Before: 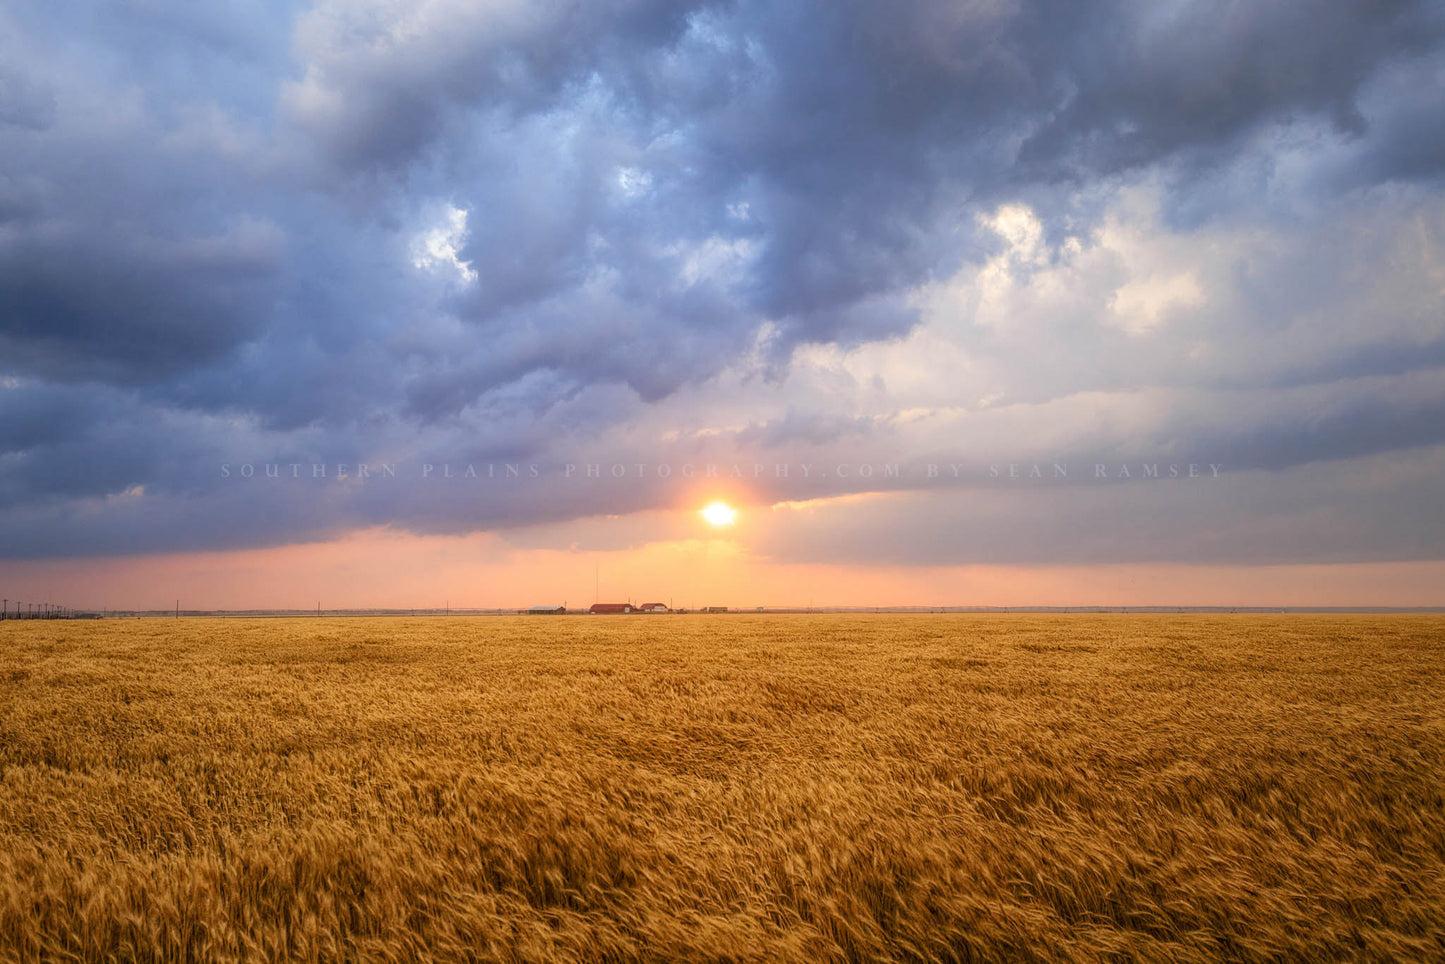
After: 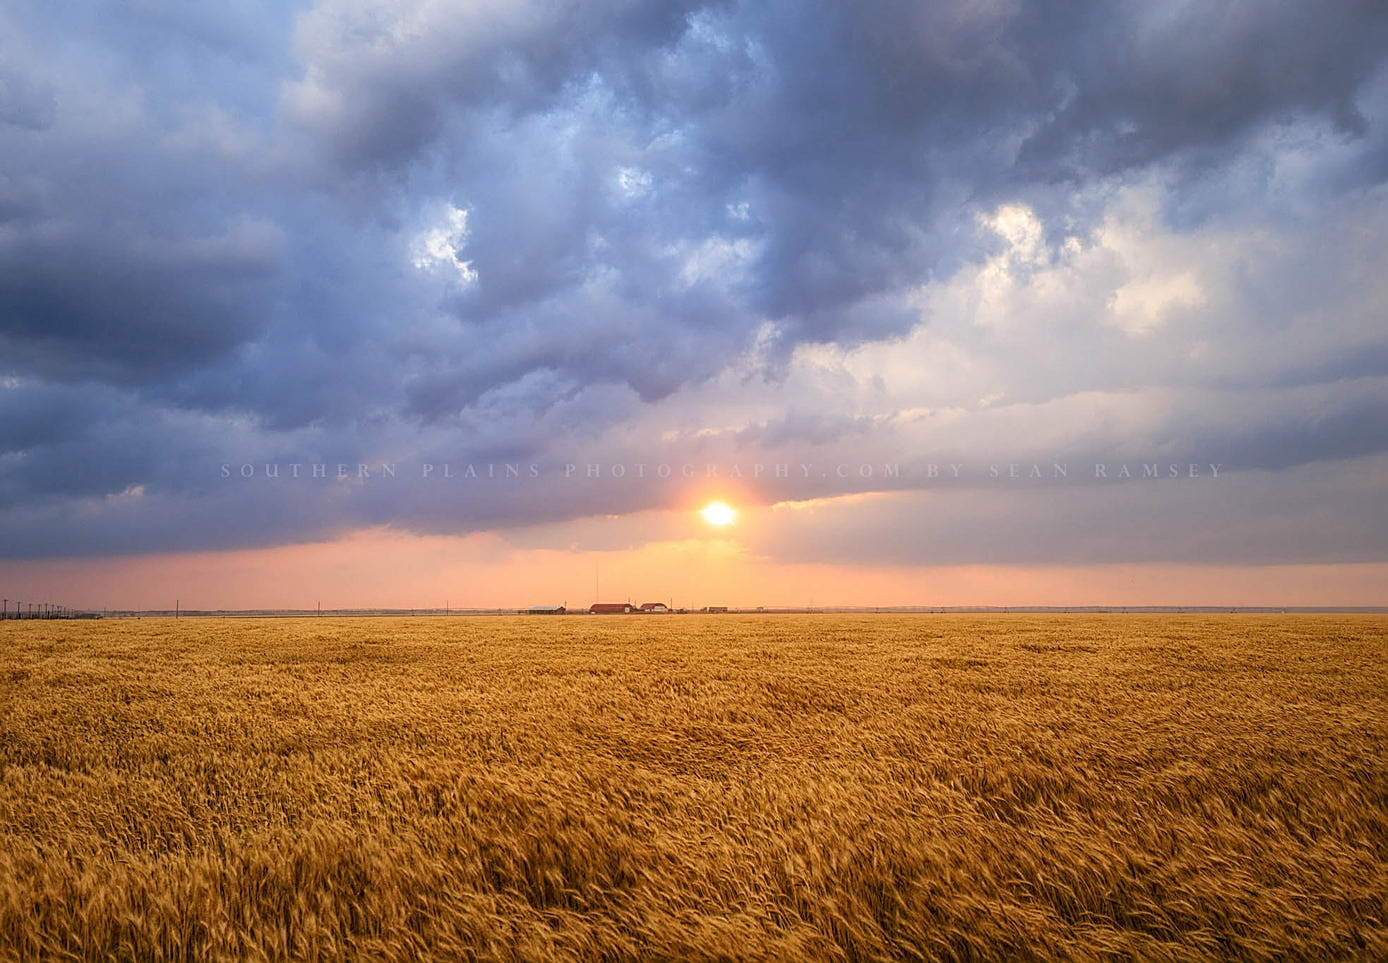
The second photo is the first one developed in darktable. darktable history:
crop: right 3.911%, bottom 0.025%
sharpen: on, module defaults
